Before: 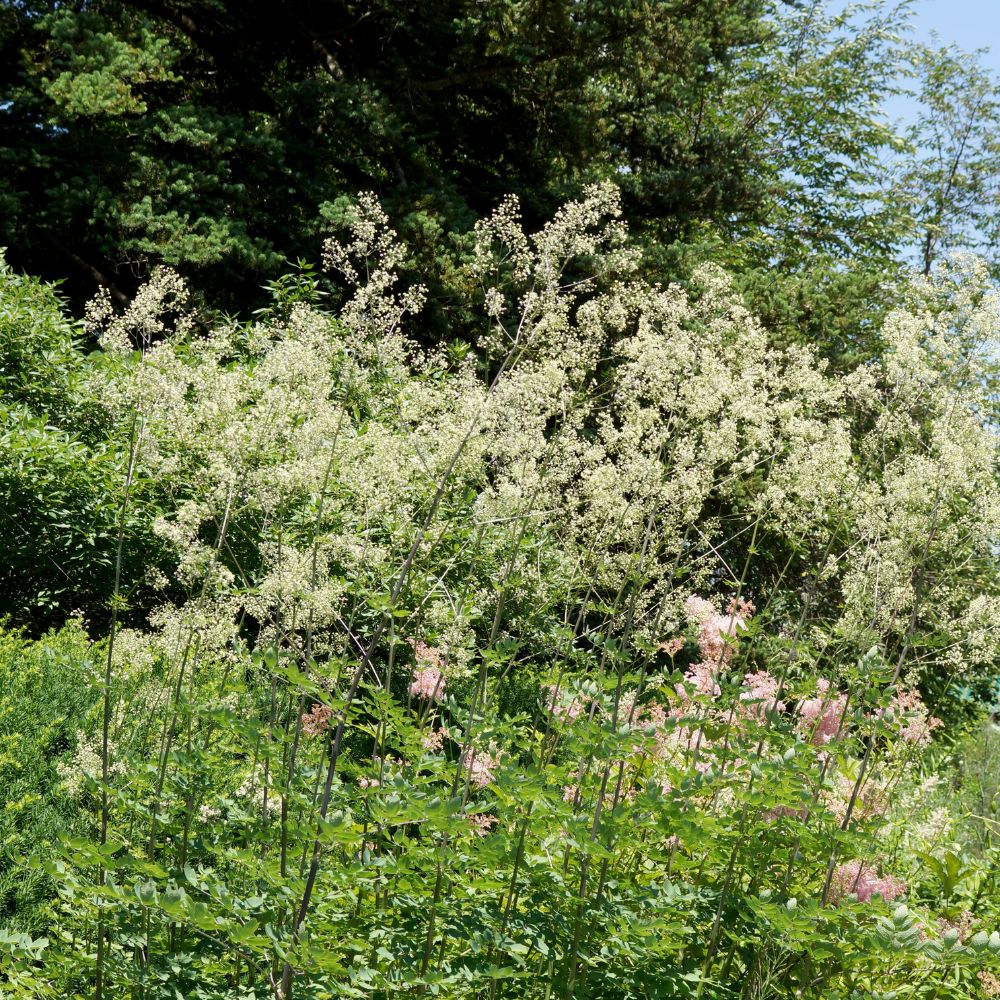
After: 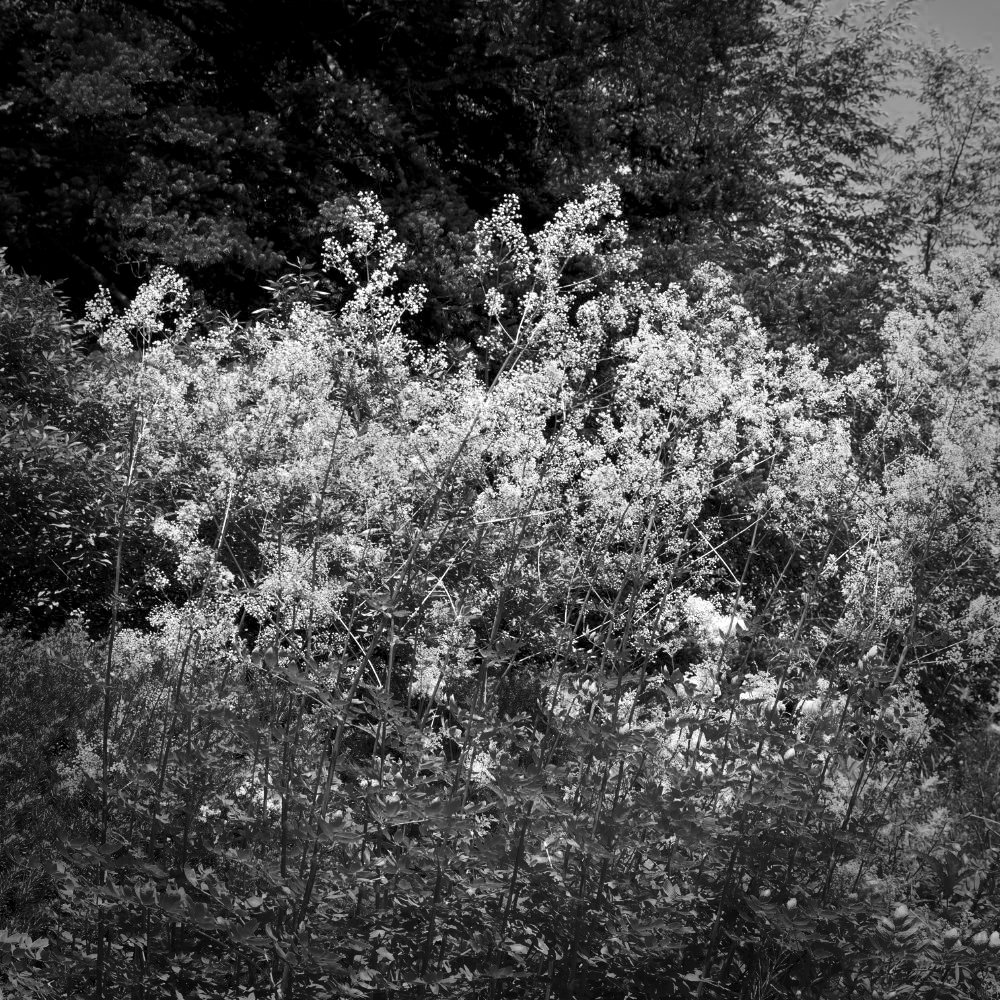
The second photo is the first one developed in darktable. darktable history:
monochrome: a -11.7, b 1.62, size 0.5, highlights 0.38
color balance rgb: perceptual saturation grading › global saturation 20%, perceptual saturation grading › highlights -25%, perceptual saturation grading › shadows 25%
color correction: highlights a* 1.59, highlights b* -1.7, saturation 2.48
local contrast: highlights 100%, shadows 100%, detail 120%, midtone range 0.2
exposure: exposure 0.6 EV, compensate highlight preservation false
vignetting: fall-off start 66.7%, fall-off radius 39.74%, brightness -0.576, saturation -0.258, automatic ratio true, width/height ratio 0.671, dithering 16-bit output
